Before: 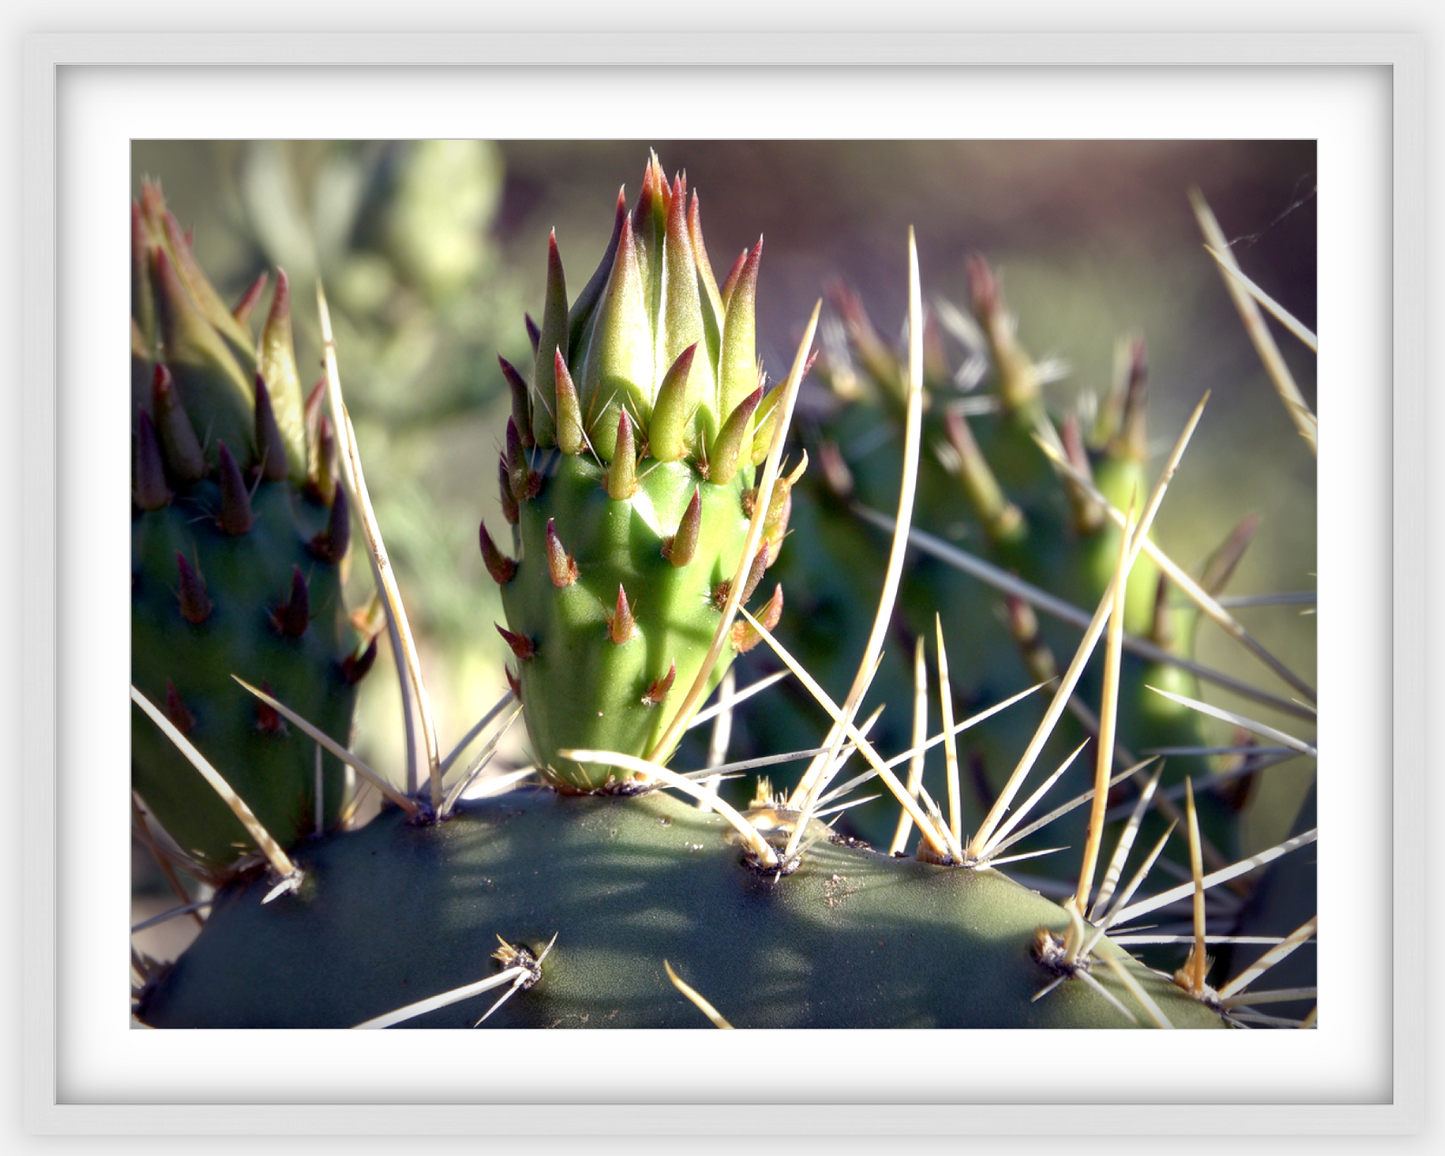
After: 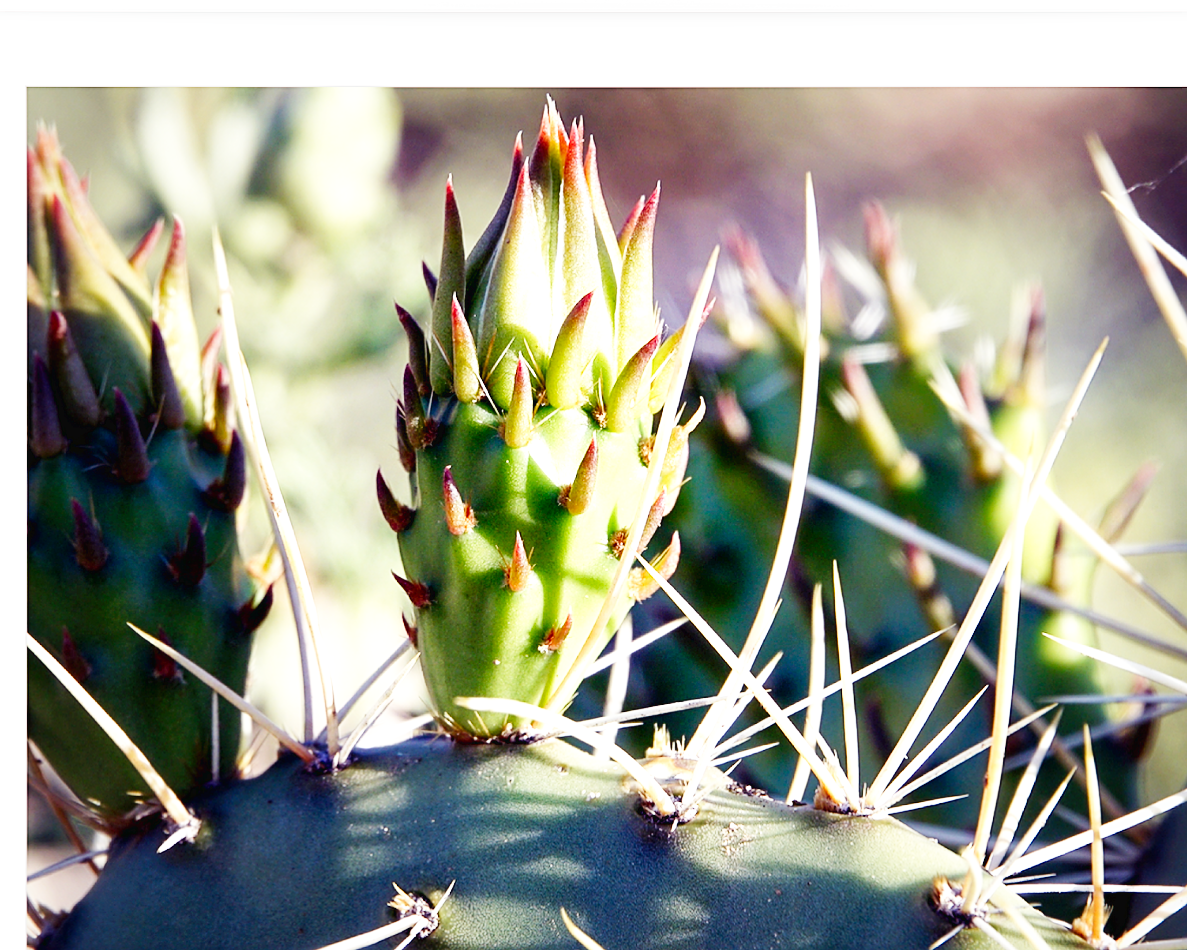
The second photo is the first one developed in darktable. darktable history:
lens correction: scale 1, crop 1, focal 35, aperture 7.1, distance 1000, camera "Canon EOS 6D", lens "Sigma 35mm f/1.4 DG HSM"
base curve: curves: ch0 [(0, 0.003) (0.001, 0.002) (0.006, 0.004) (0.02, 0.022) (0.048, 0.086) (0.094, 0.234) (0.162, 0.431) (0.258, 0.629) (0.385, 0.8) (0.548, 0.918) (0.751, 0.988) (1, 1)], preserve colors none
sharpen: on, module defaults
contrast brightness saturation: contrast 0.05
crop and rotate: left 7.196%, top 4.574%, right 10.605%, bottom 13.178%
